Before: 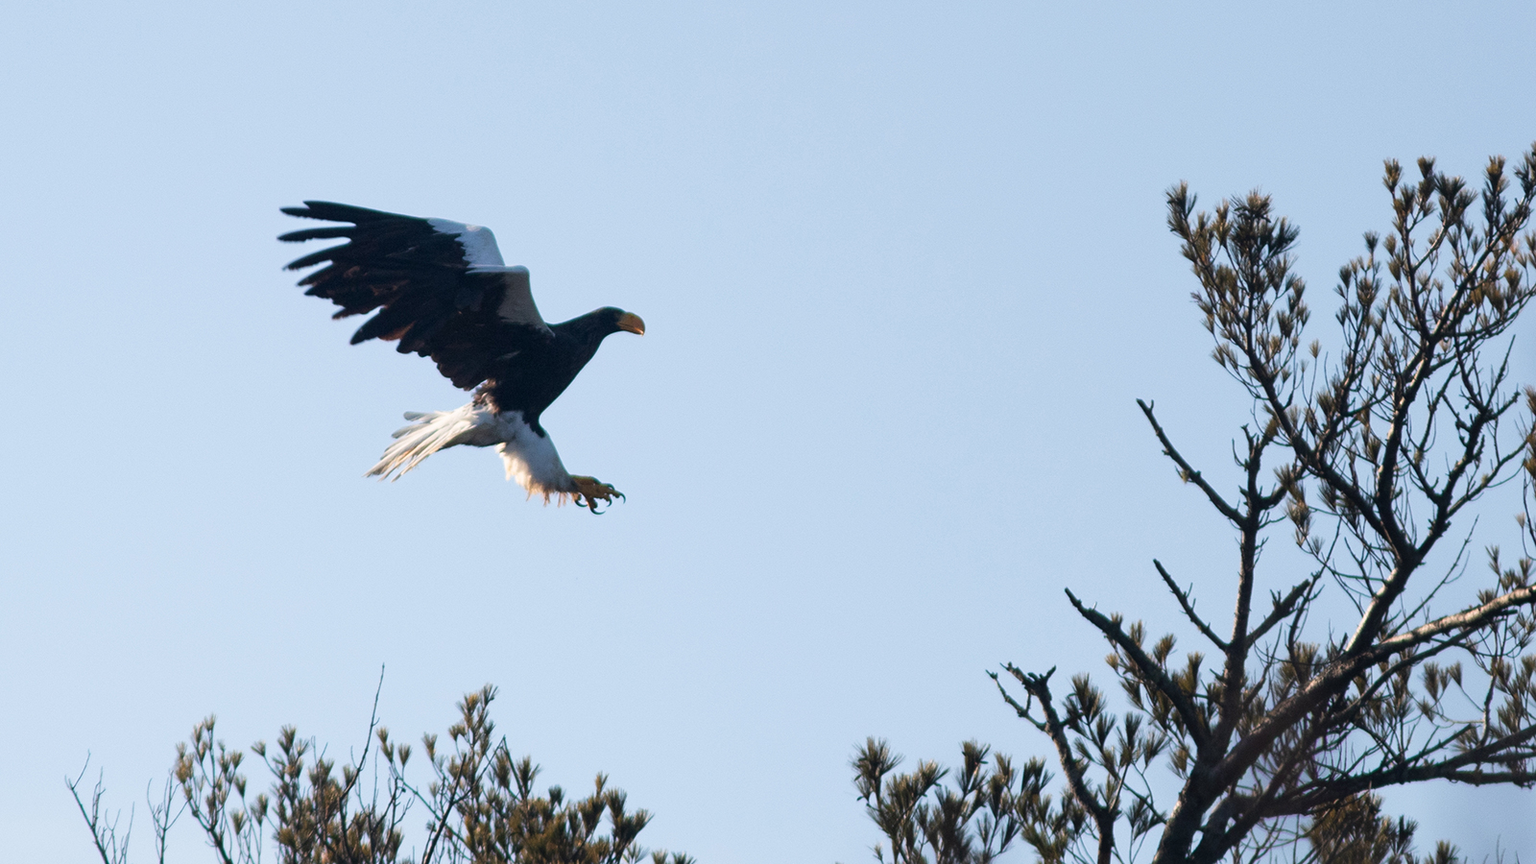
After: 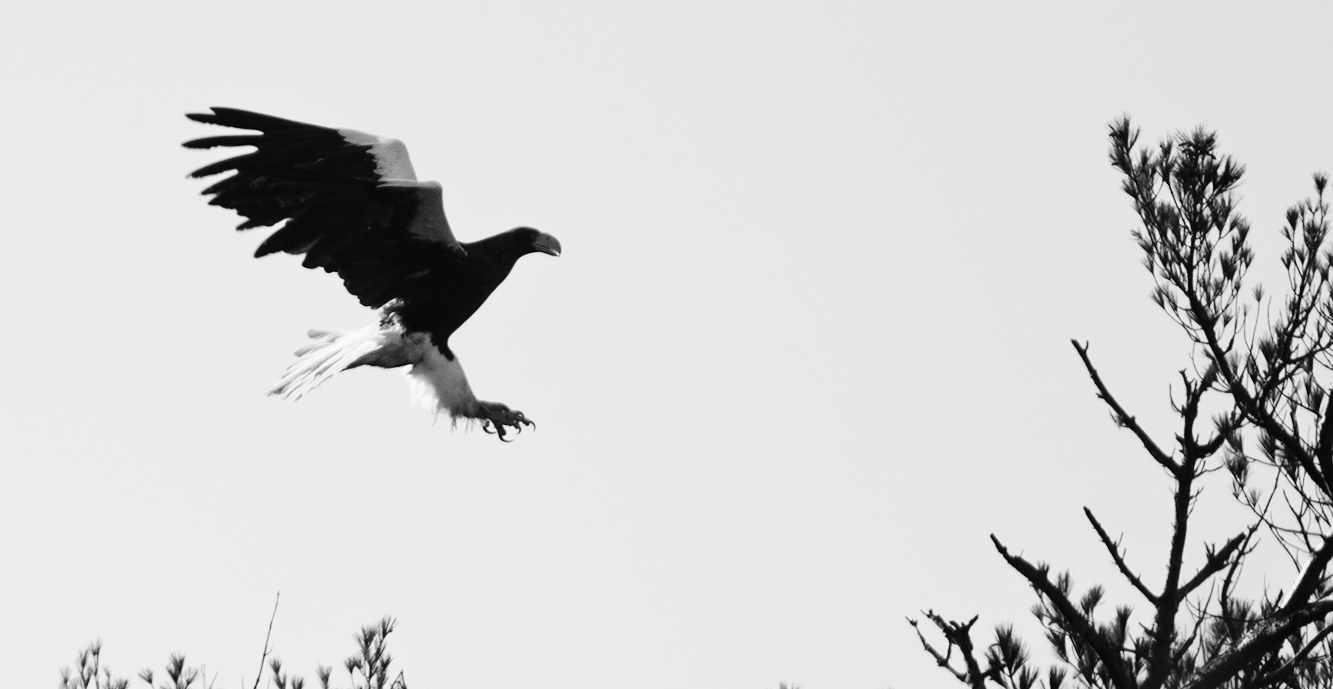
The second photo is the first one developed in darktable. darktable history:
monochrome: size 1
color correction: highlights a* -9.73, highlights b* -21.22
color calibration: illuminant as shot in camera, x 0.358, y 0.373, temperature 4628.91 K
rotate and perspective: rotation 1.72°, automatic cropping off
contrast brightness saturation: contrast 0.1, saturation -0.36
base curve: curves: ch0 [(0, 0) (0.036, 0.025) (0.121, 0.166) (0.206, 0.329) (0.605, 0.79) (1, 1)], preserve colors none
crop: left 7.856%, top 11.836%, right 10.12%, bottom 15.387%
